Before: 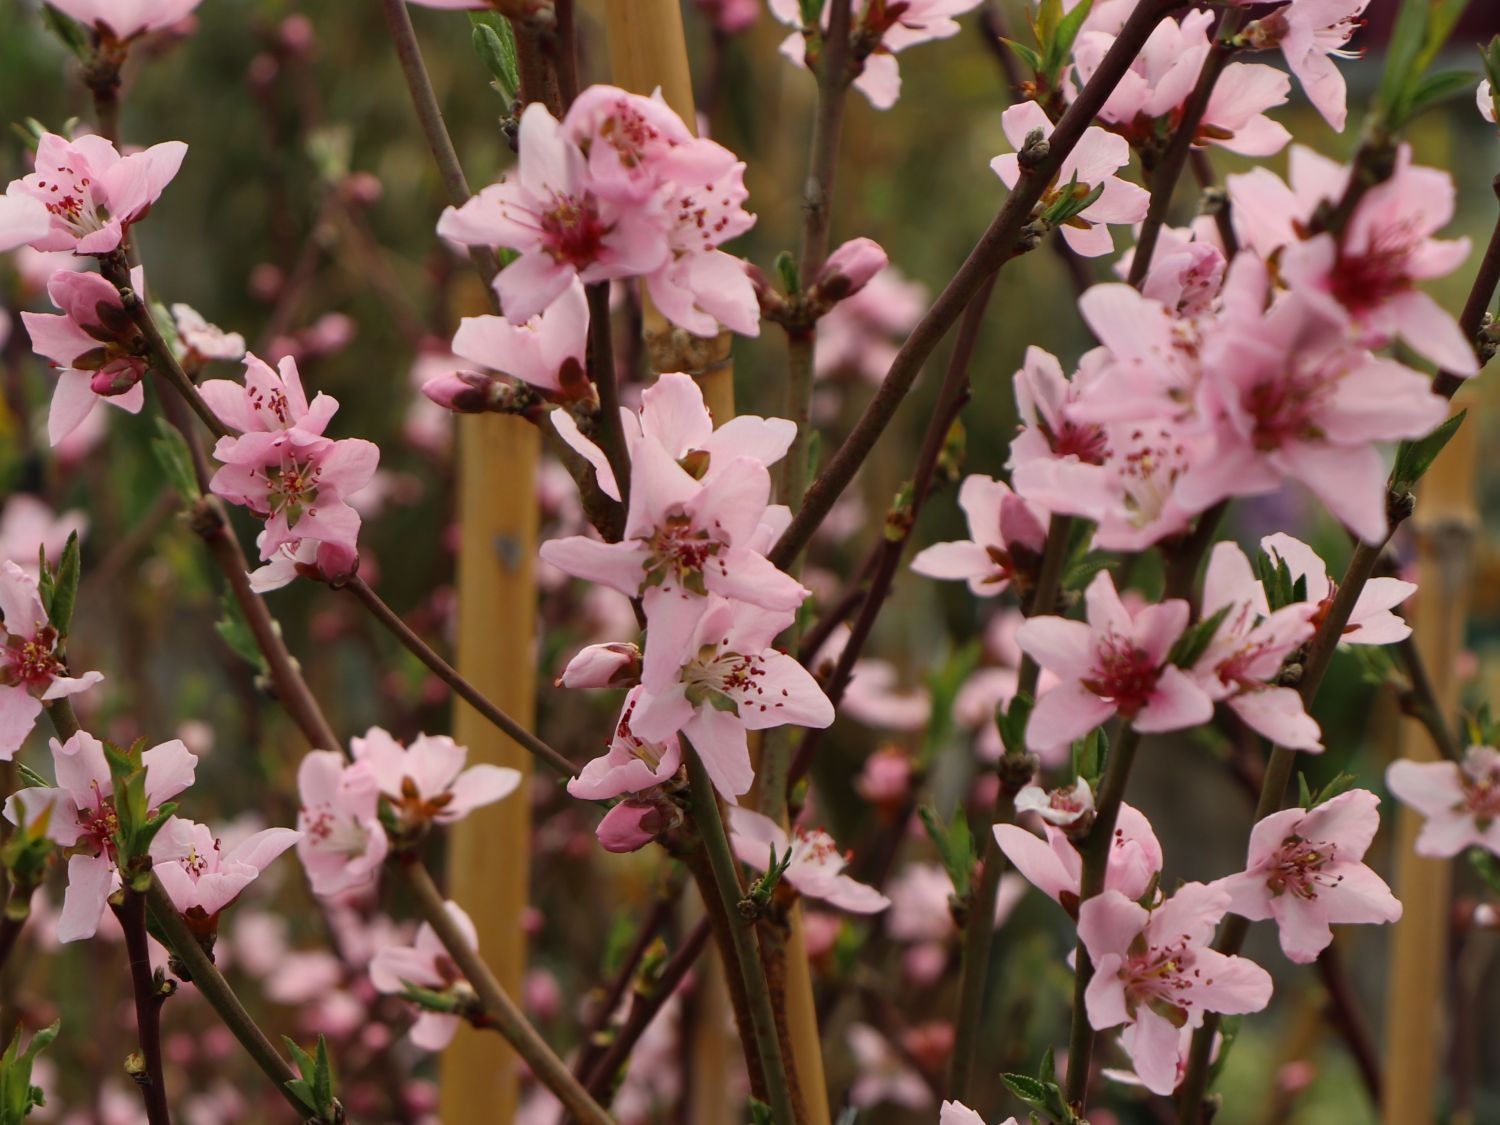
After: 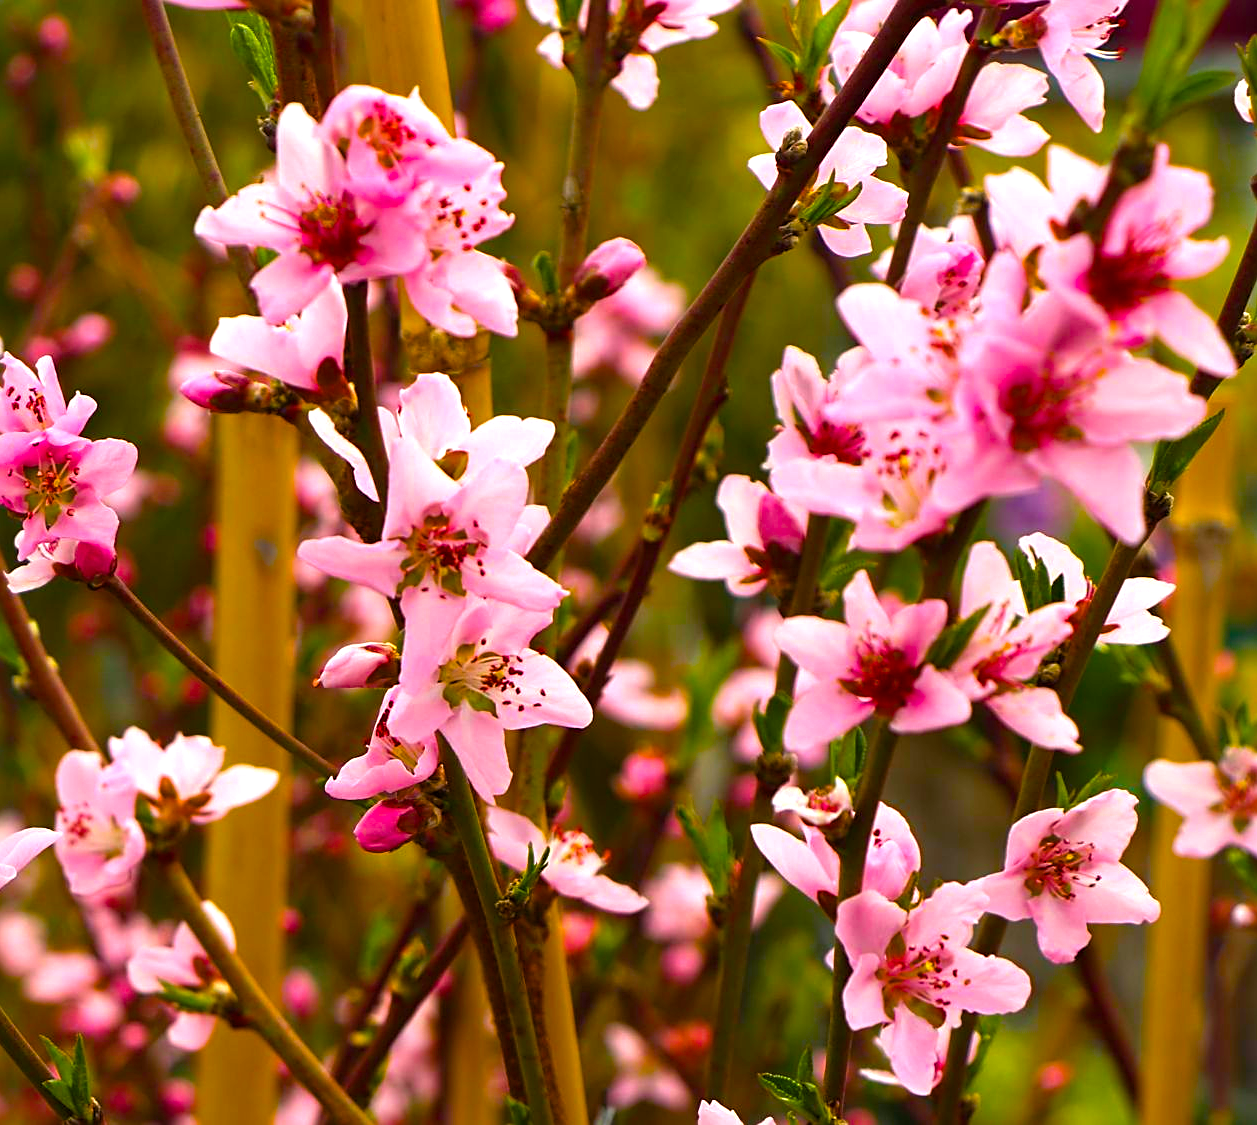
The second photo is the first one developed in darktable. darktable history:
color balance rgb: linear chroma grading › global chroma 25%, perceptual saturation grading › global saturation 40%, perceptual brilliance grading › global brilliance 30%, global vibrance 40%
crop: left 16.145%
sharpen: on, module defaults
